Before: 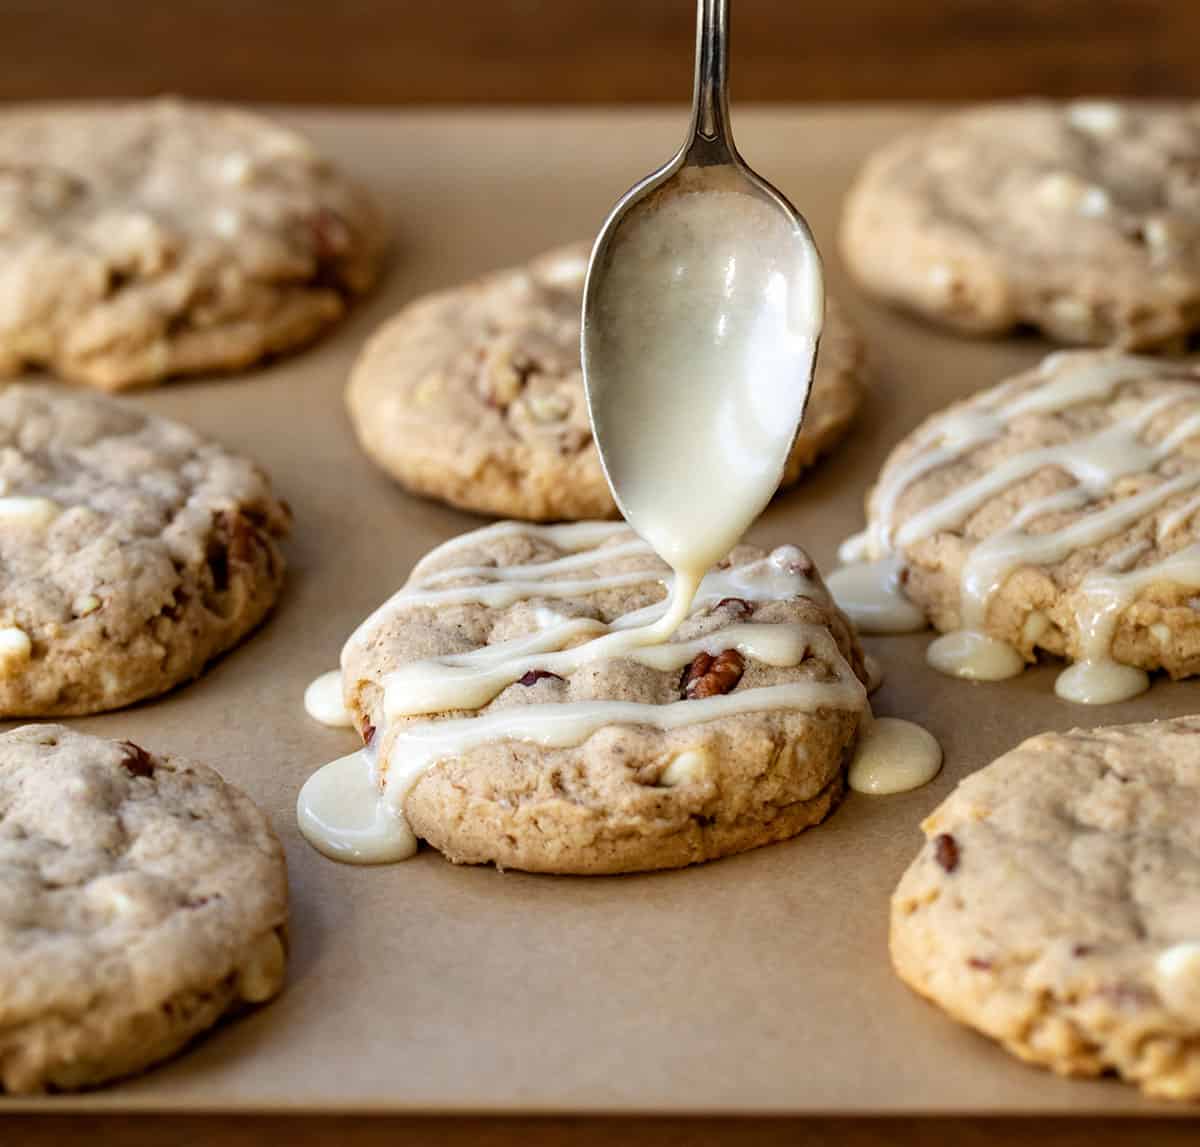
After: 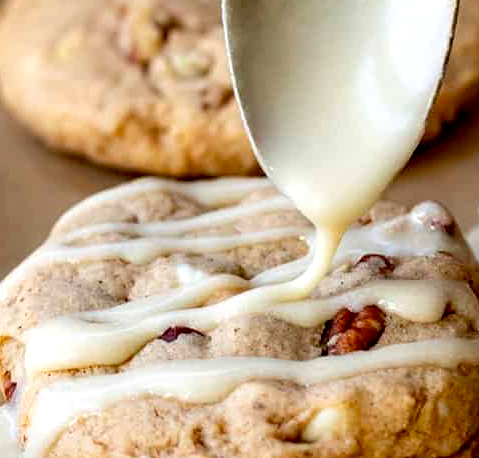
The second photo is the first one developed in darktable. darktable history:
exposure: black level correction 0.009, exposure 0.119 EV, compensate highlight preservation false
crop: left 30%, top 30%, right 30%, bottom 30%
